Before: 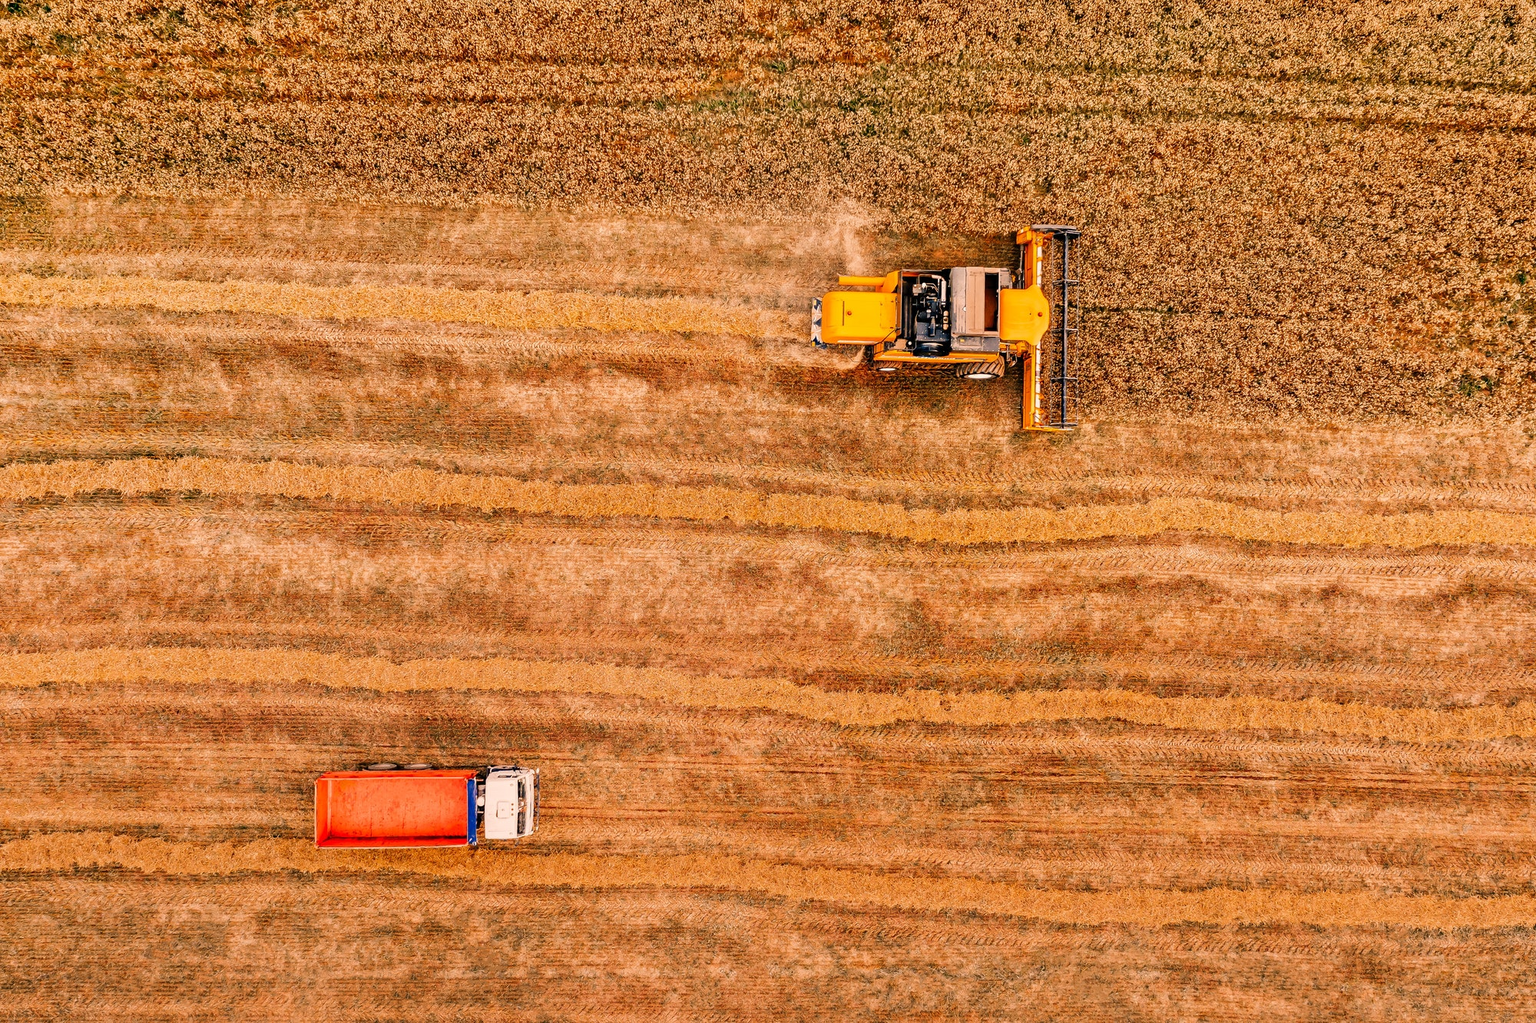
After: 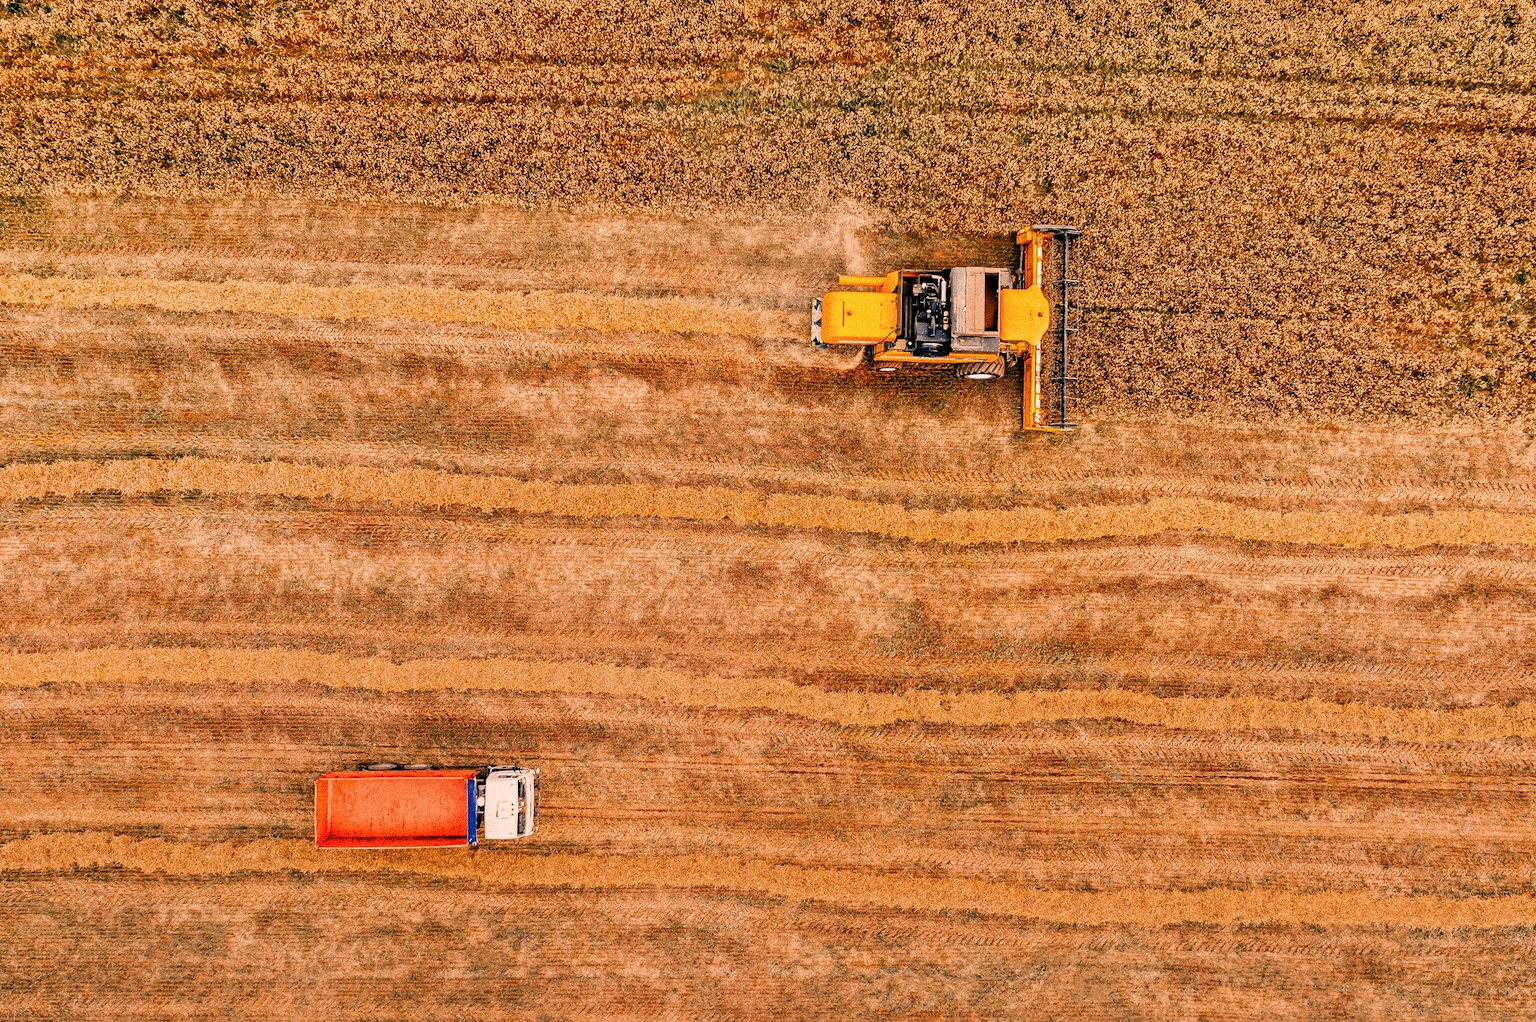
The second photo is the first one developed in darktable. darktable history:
contrast brightness saturation: contrast 0.01, saturation -0.05
grain: coarseness 0.09 ISO, strength 40%
